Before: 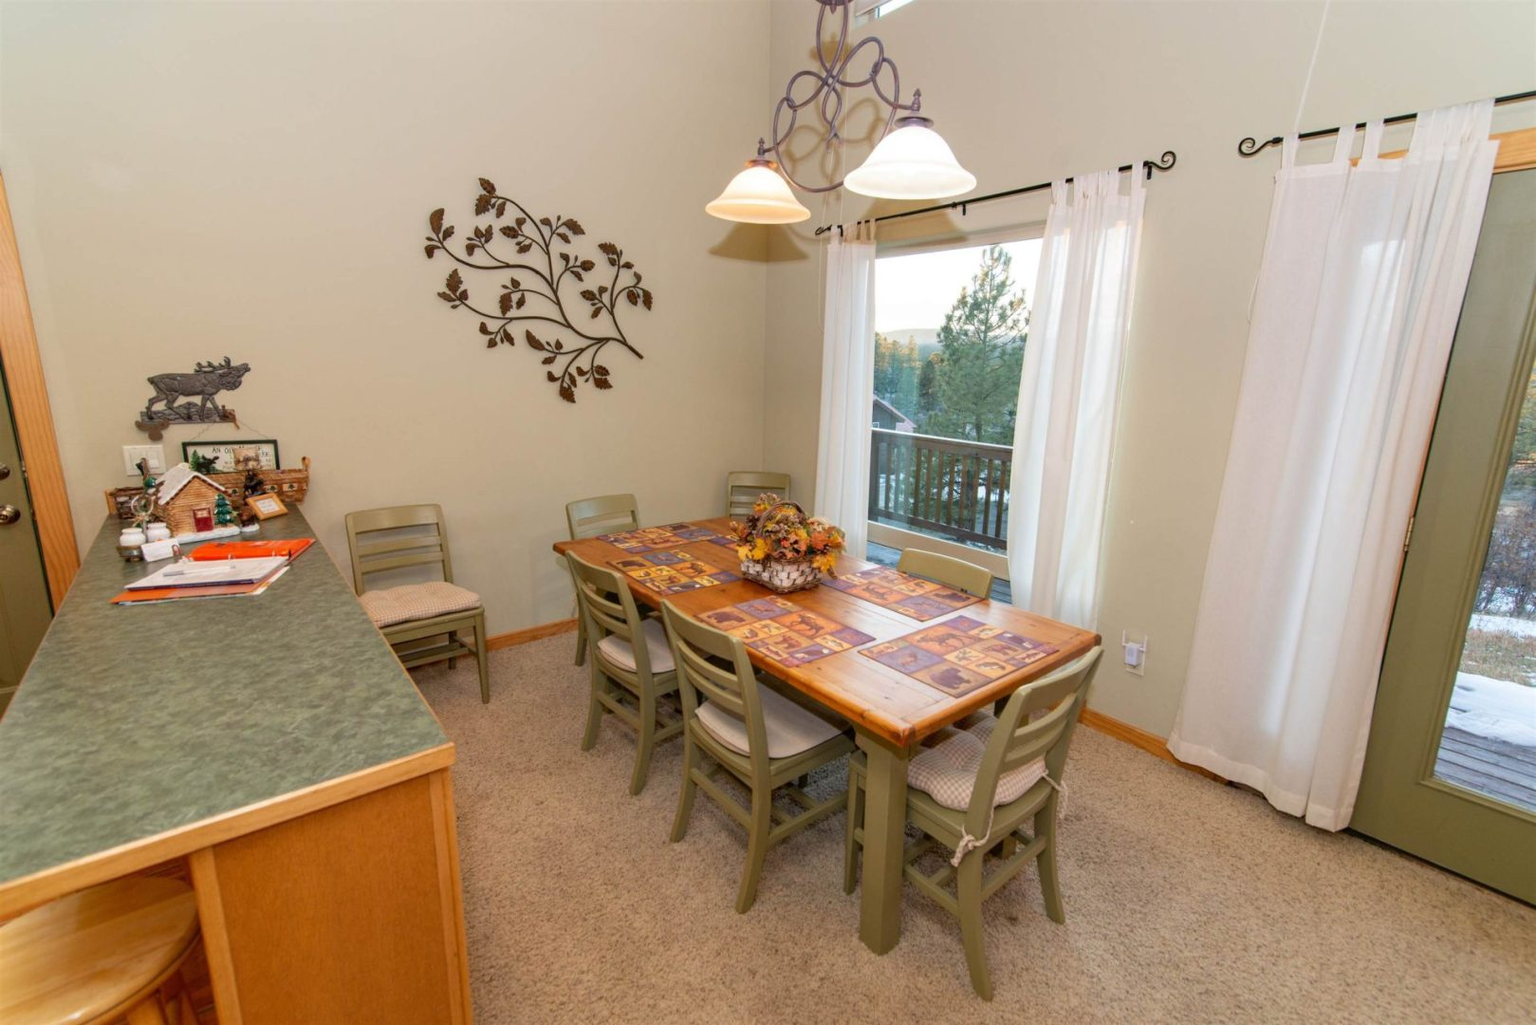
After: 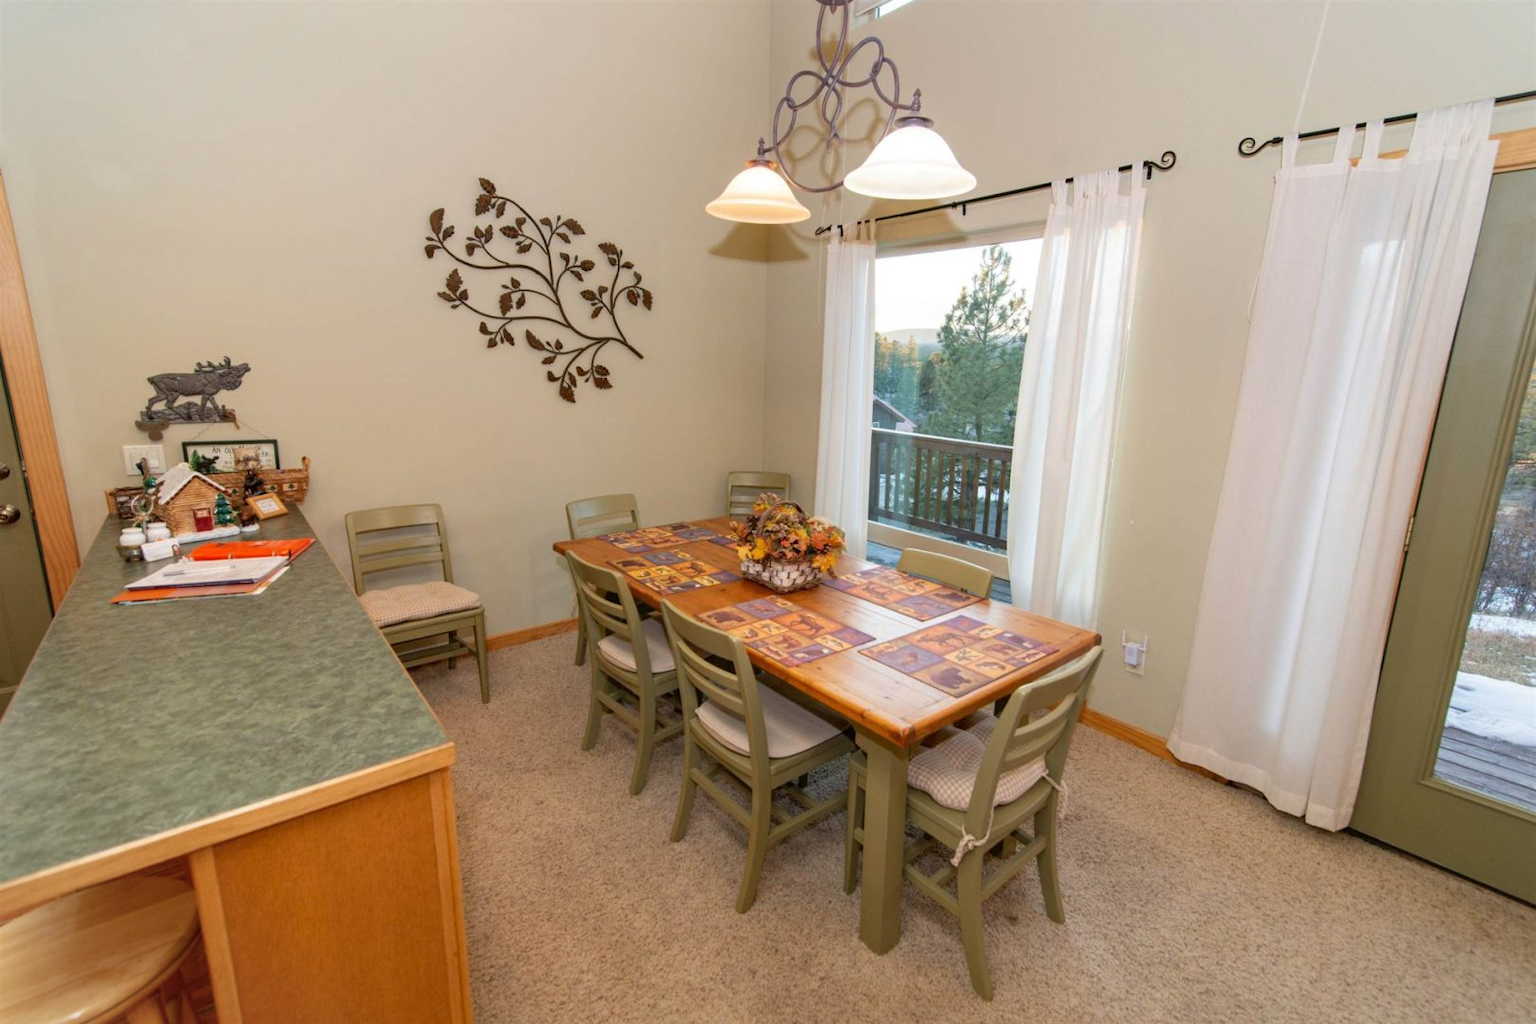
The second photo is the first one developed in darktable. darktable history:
vignetting: fall-off radius 92.72%, brightness -0.161
